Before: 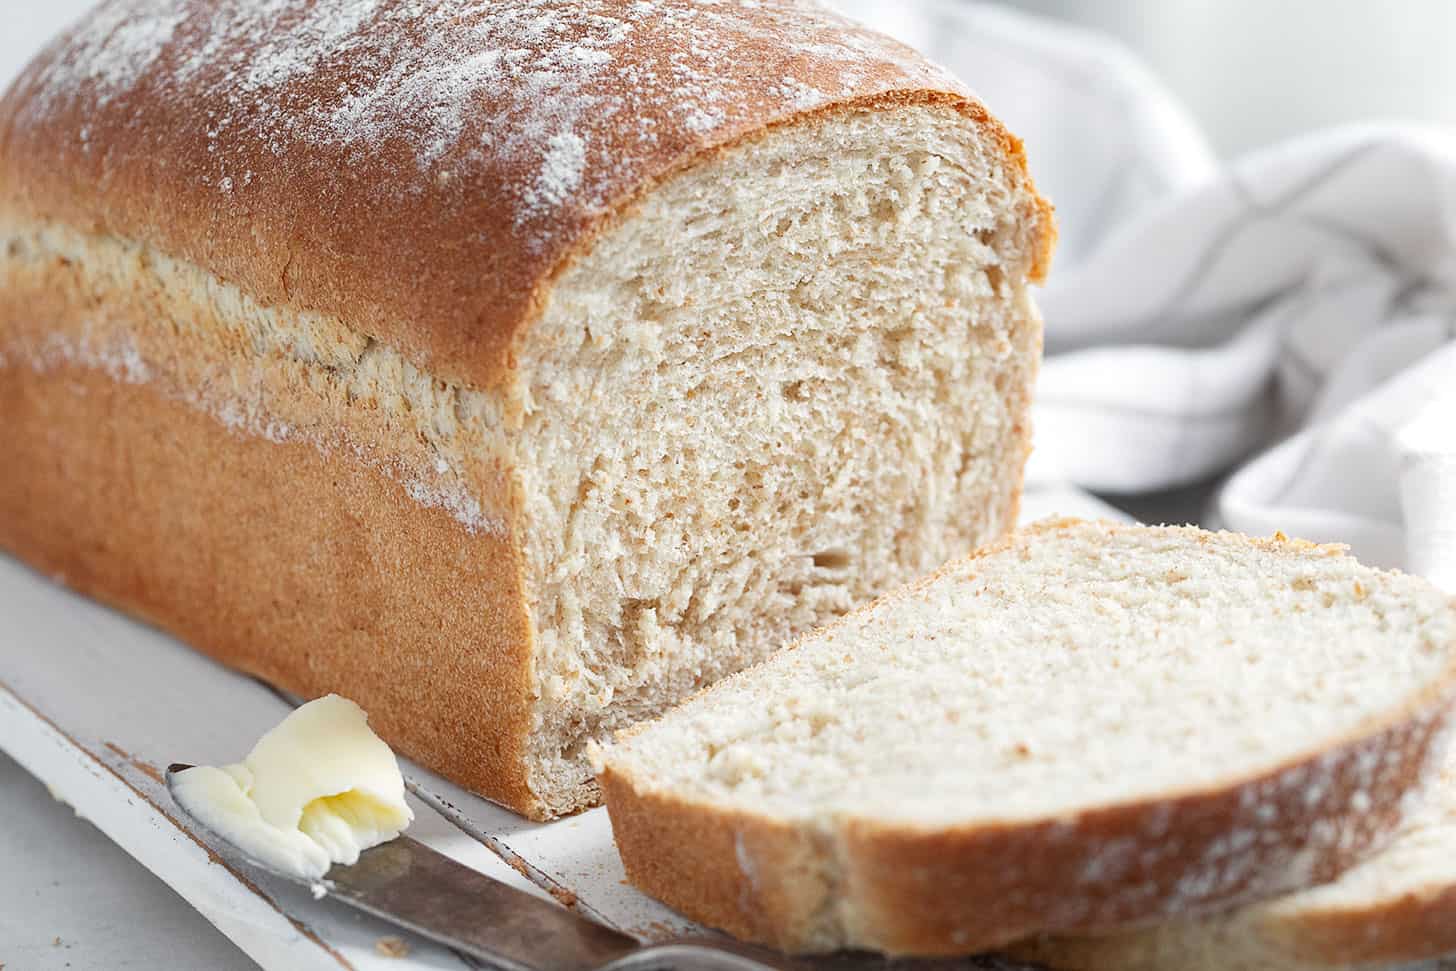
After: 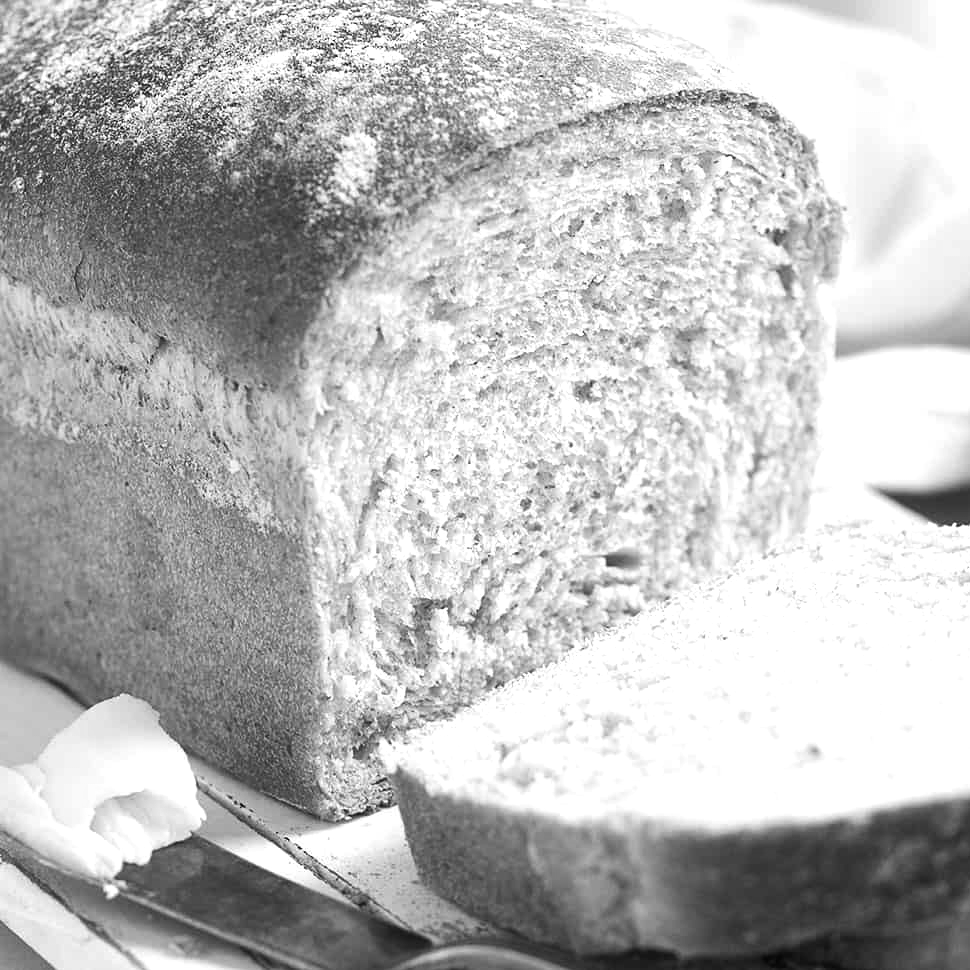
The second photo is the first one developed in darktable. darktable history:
monochrome: on, module defaults
color balance rgb: shadows lift › luminance -20%, power › hue 72.24°, highlights gain › luminance 15%, global offset › hue 171.6°, perceptual saturation grading › highlights -15%, perceptual saturation grading › shadows 25%, global vibrance 35%, contrast 10%
crop and rotate: left 14.292%, right 19.041%
